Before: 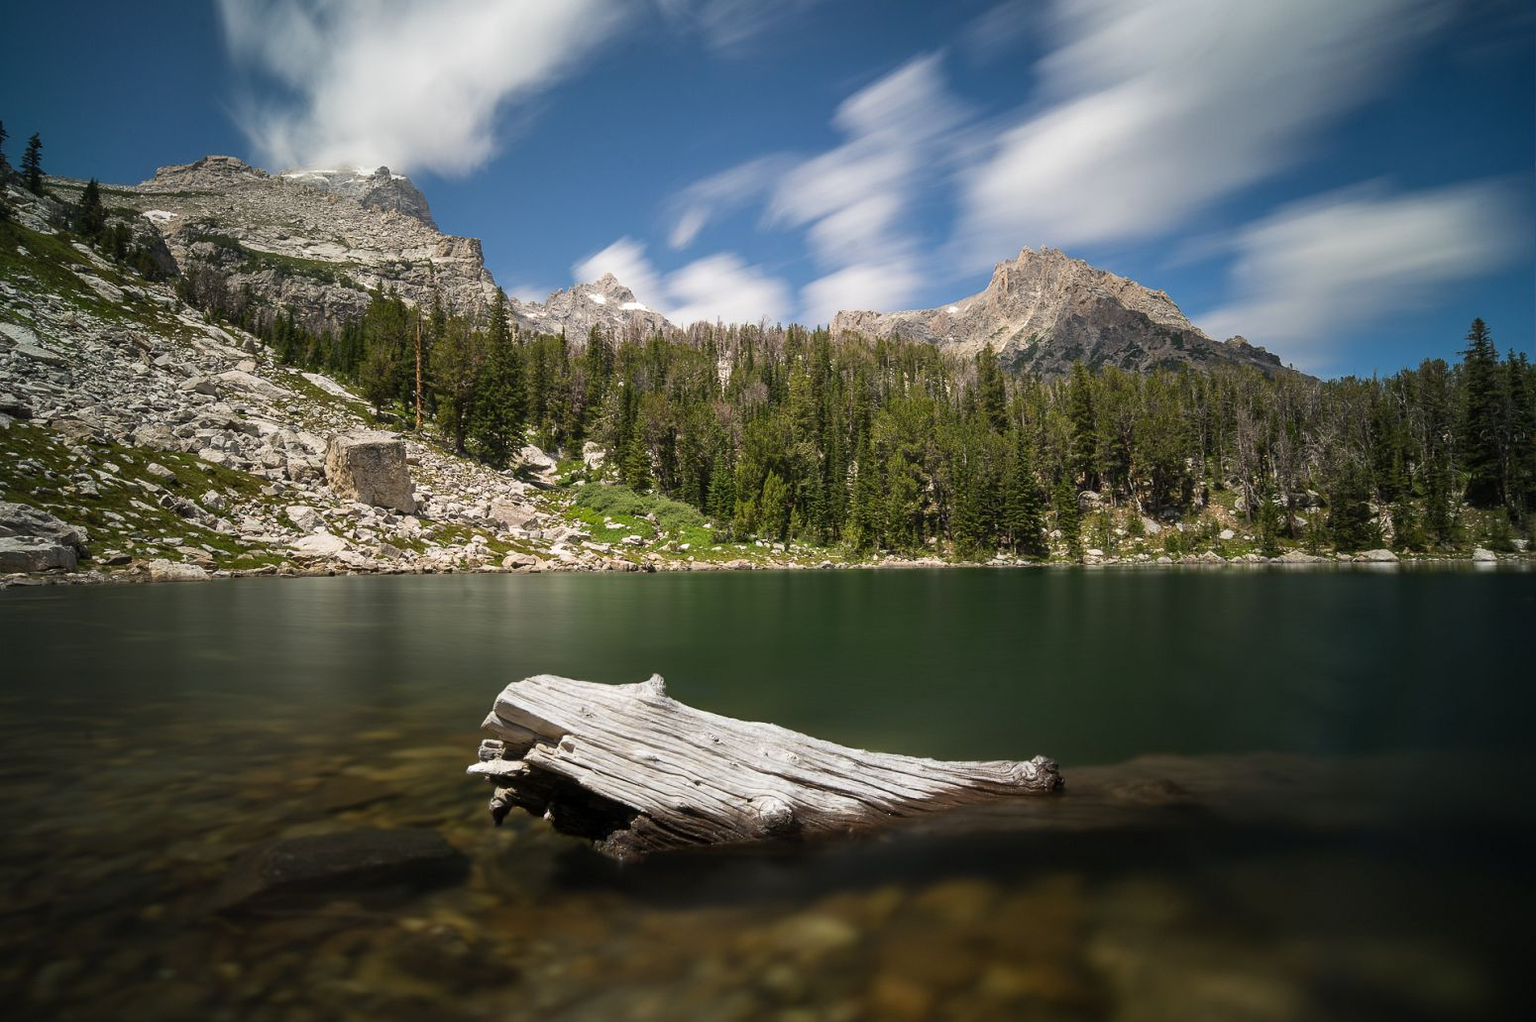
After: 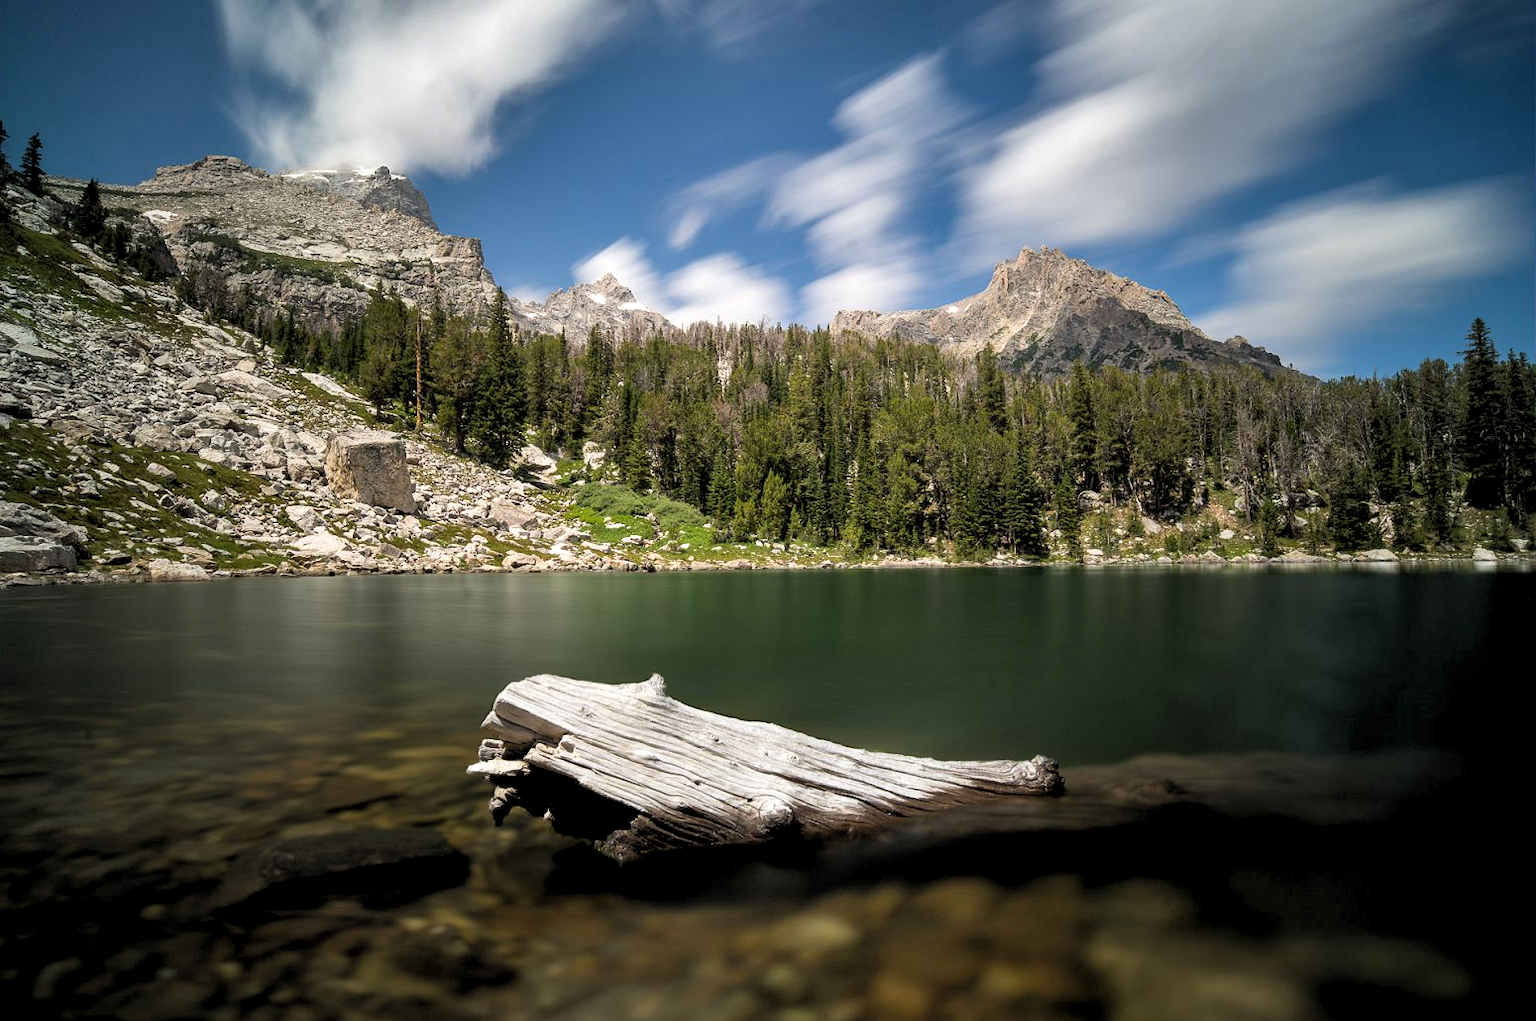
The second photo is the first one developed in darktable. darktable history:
shadows and highlights: shadows 24.5, highlights -78.15, soften with gaussian
rgb levels: levels [[0.01, 0.419, 0.839], [0, 0.5, 1], [0, 0.5, 1]]
